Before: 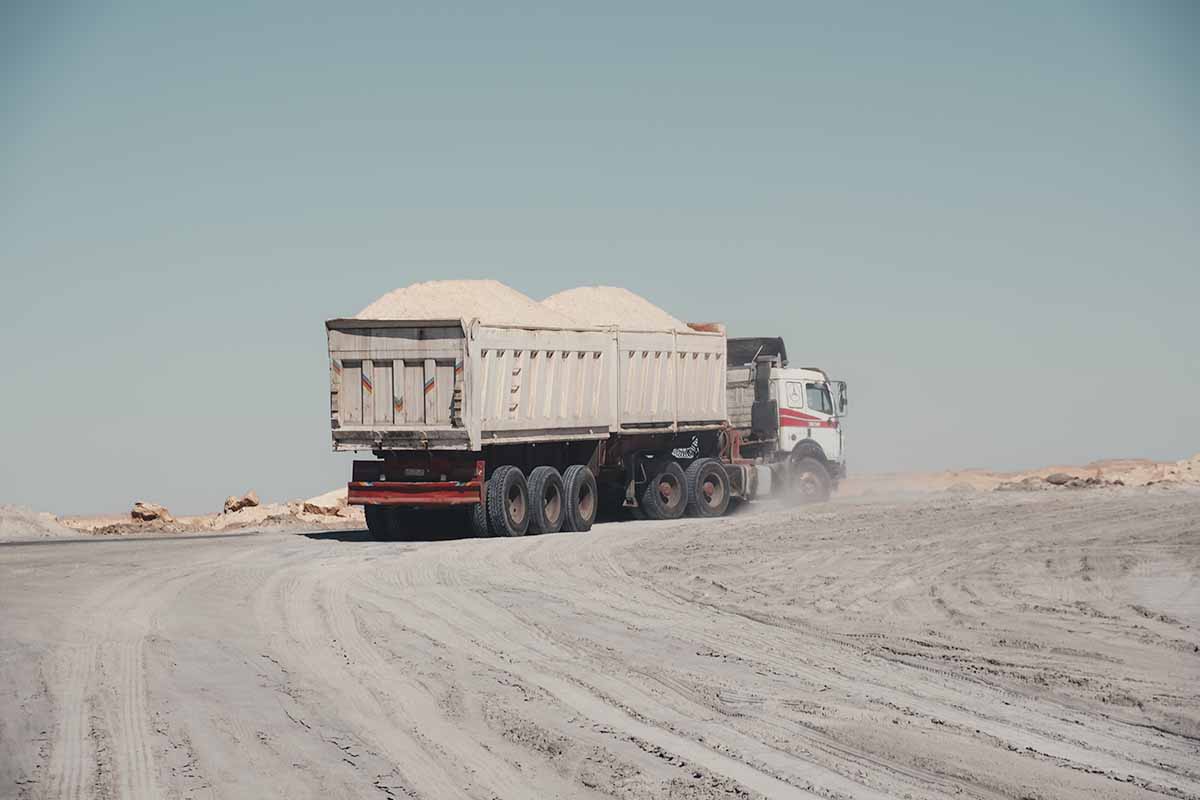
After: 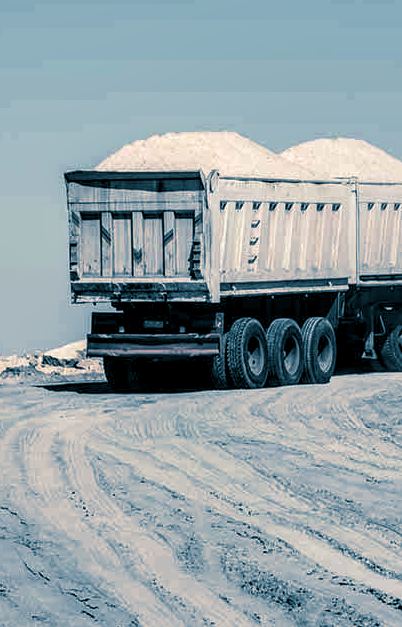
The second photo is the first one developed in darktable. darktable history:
vignetting: fall-off start 116.67%, fall-off radius 59.26%, brightness -0.31, saturation -0.056
local contrast: highlights 20%, detail 197%
crop and rotate: left 21.77%, top 18.528%, right 44.676%, bottom 2.997%
split-toning: shadows › hue 212.4°, balance -70
